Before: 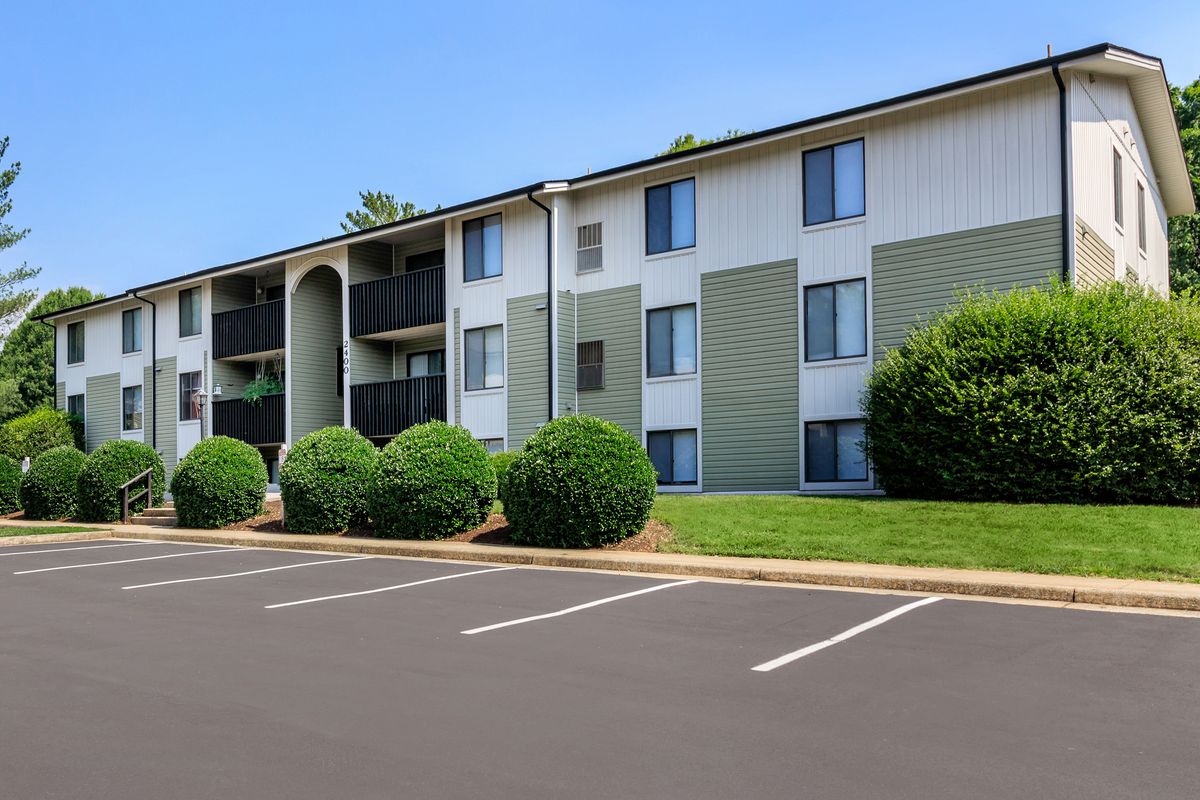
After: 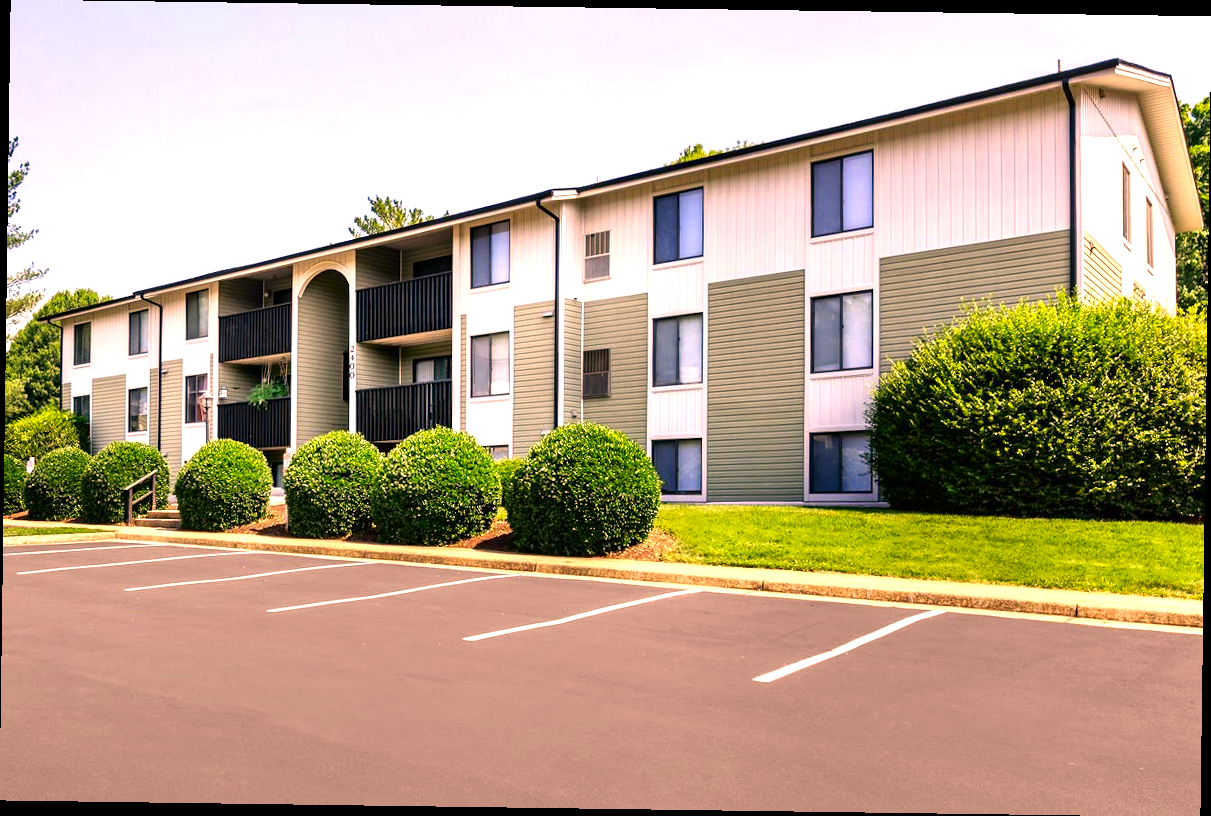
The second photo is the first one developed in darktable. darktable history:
color correction: highlights a* 21.88, highlights b* 22.25
exposure: black level correction 0, exposure 1.1 EV, compensate highlight preservation false
rotate and perspective: rotation 0.8°, automatic cropping off
contrast brightness saturation: contrast 0.07, brightness -0.14, saturation 0.11
